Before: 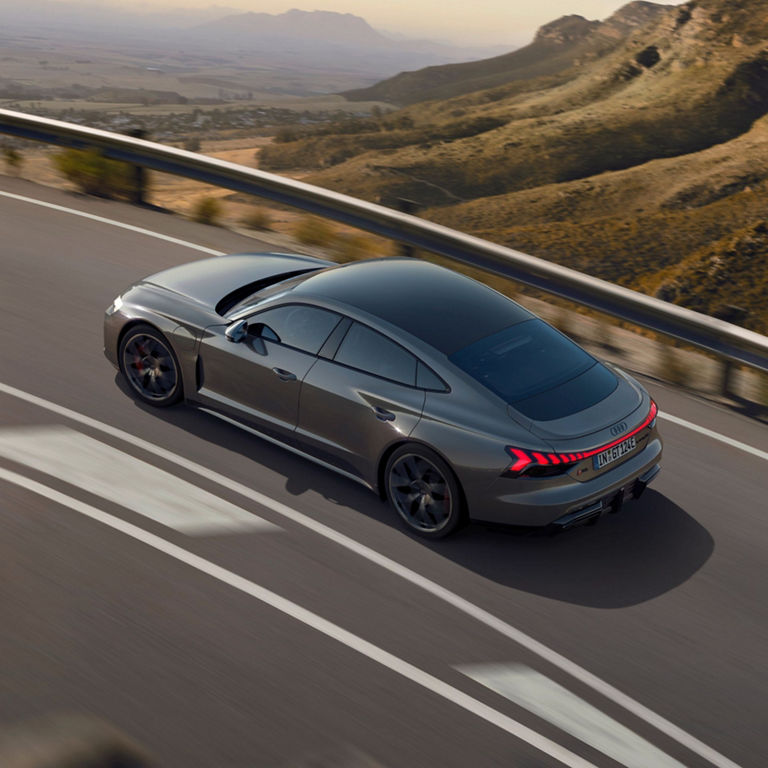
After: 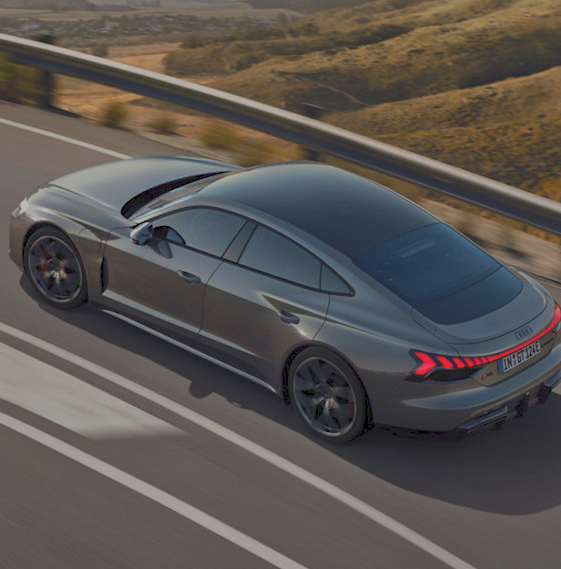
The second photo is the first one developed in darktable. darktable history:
tone equalizer: -8 EV 0.25 EV, -7 EV 0.417 EV, -6 EV 0.417 EV, -5 EV 0.25 EV, -3 EV -0.25 EV, -2 EV -0.417 EV, -1 EV -0.417 EV, +0 EV -0.25 EV, edges refinement/feathering 500, mask exposure compensation -1.57 EV, preserve details guided filter
crop and rotate: left 11.831%, top 11.346%, right 13.429%, bottom 13.899%
rotate and perspective: rotation 0.226°, lens shift (vertical) -0.042, crop left 0.023, crop right 0.982, crop top 0.006, crop bottom 0.994
tone curve: curves: ch0 [(0, 0) (0.003, 0.08) (0.011, 0.088) (0.025, 0.104) (0.044, 0.122) (0.069, 0.141) (0.1, 0.161) (0.136, 0.181) (0.177, 0.209) (0.224, 0.246) (0.277, 0.293) (0.335, 0.343) (0.399, 0.399) (0.468, 0.464) (0.543, 0.54) (0.623, 0.616) (0.709, 0.694) (0.801, 0.757) (0.898, 0.821) (1, 1)], preserve colors none
shadows and highlights: shadows 40, highlights -60
